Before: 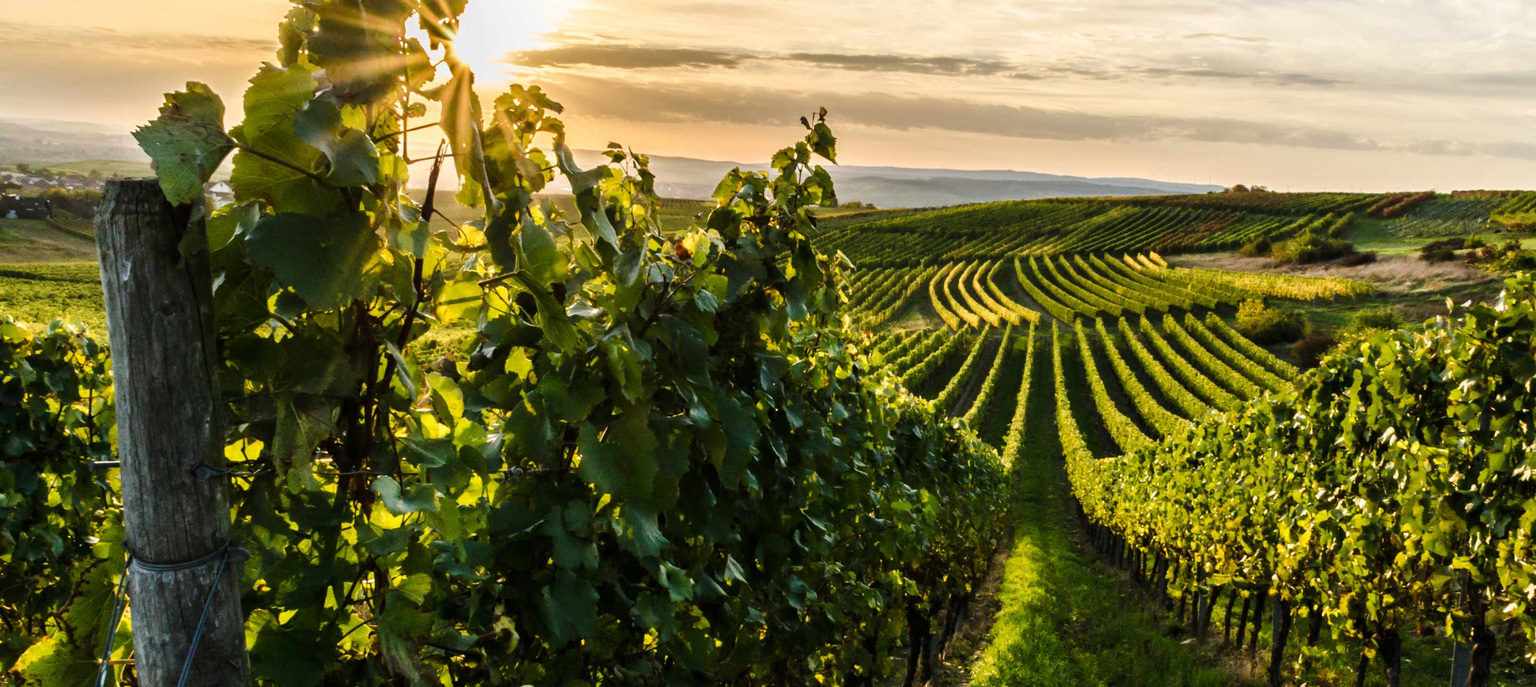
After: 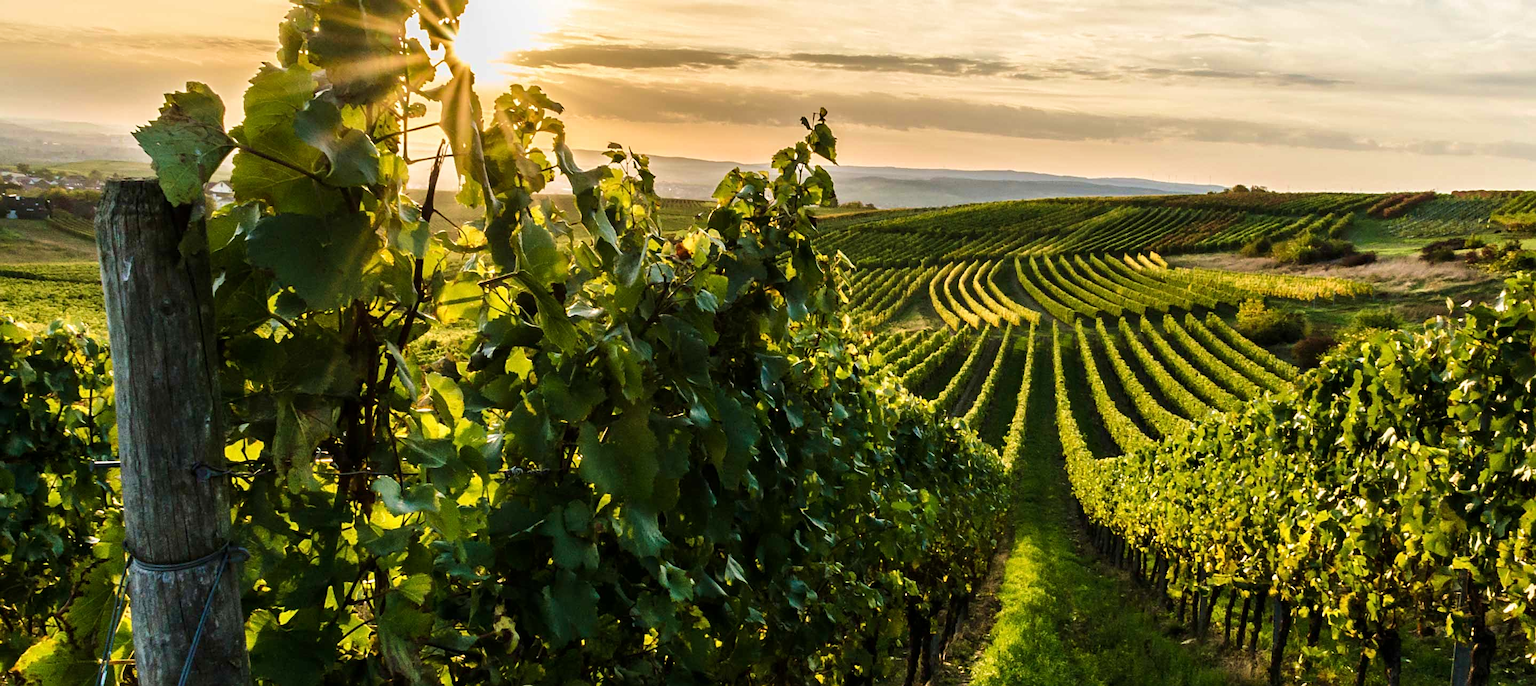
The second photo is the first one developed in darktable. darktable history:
sharpen: on, module defaults
velvia: on, module defaults
exposure: black level correction 0.001, compensate highlight preservation false
